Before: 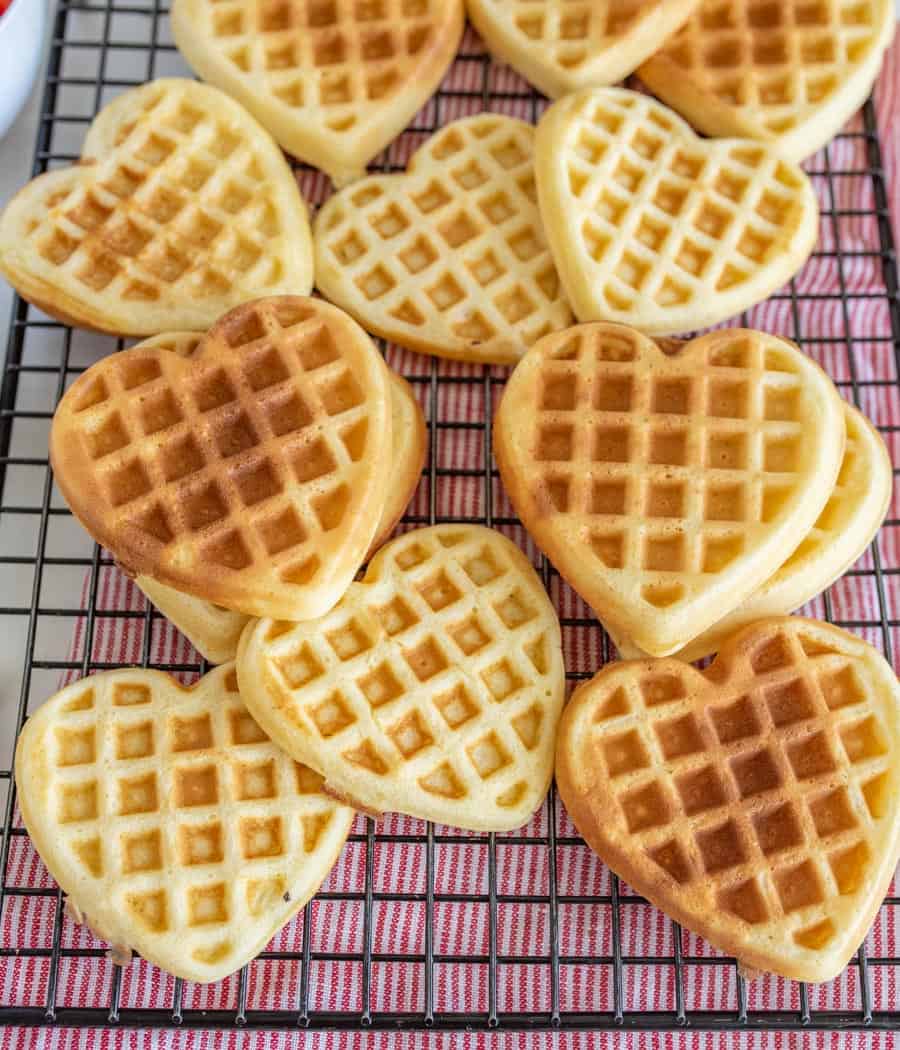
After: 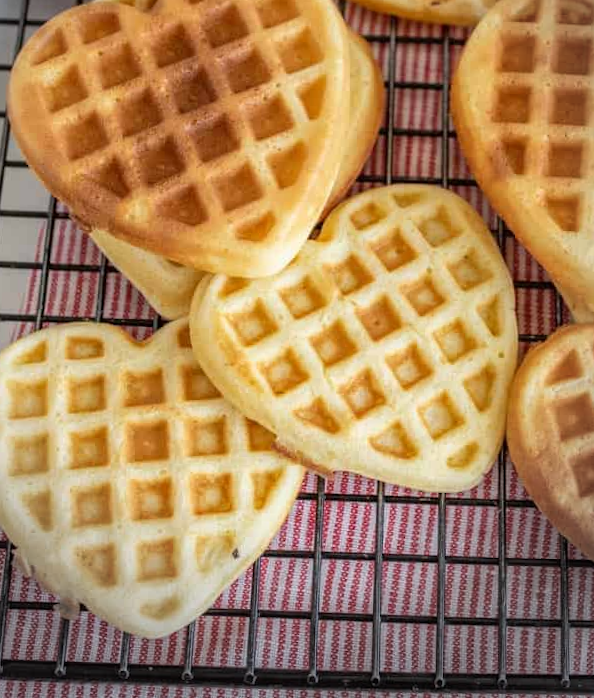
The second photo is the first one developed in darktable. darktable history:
vignetting: center (-0.067, -0.307)
crop and rotate: angle -1.1°, left 3.91%, top 32.042%, right 28.555%
